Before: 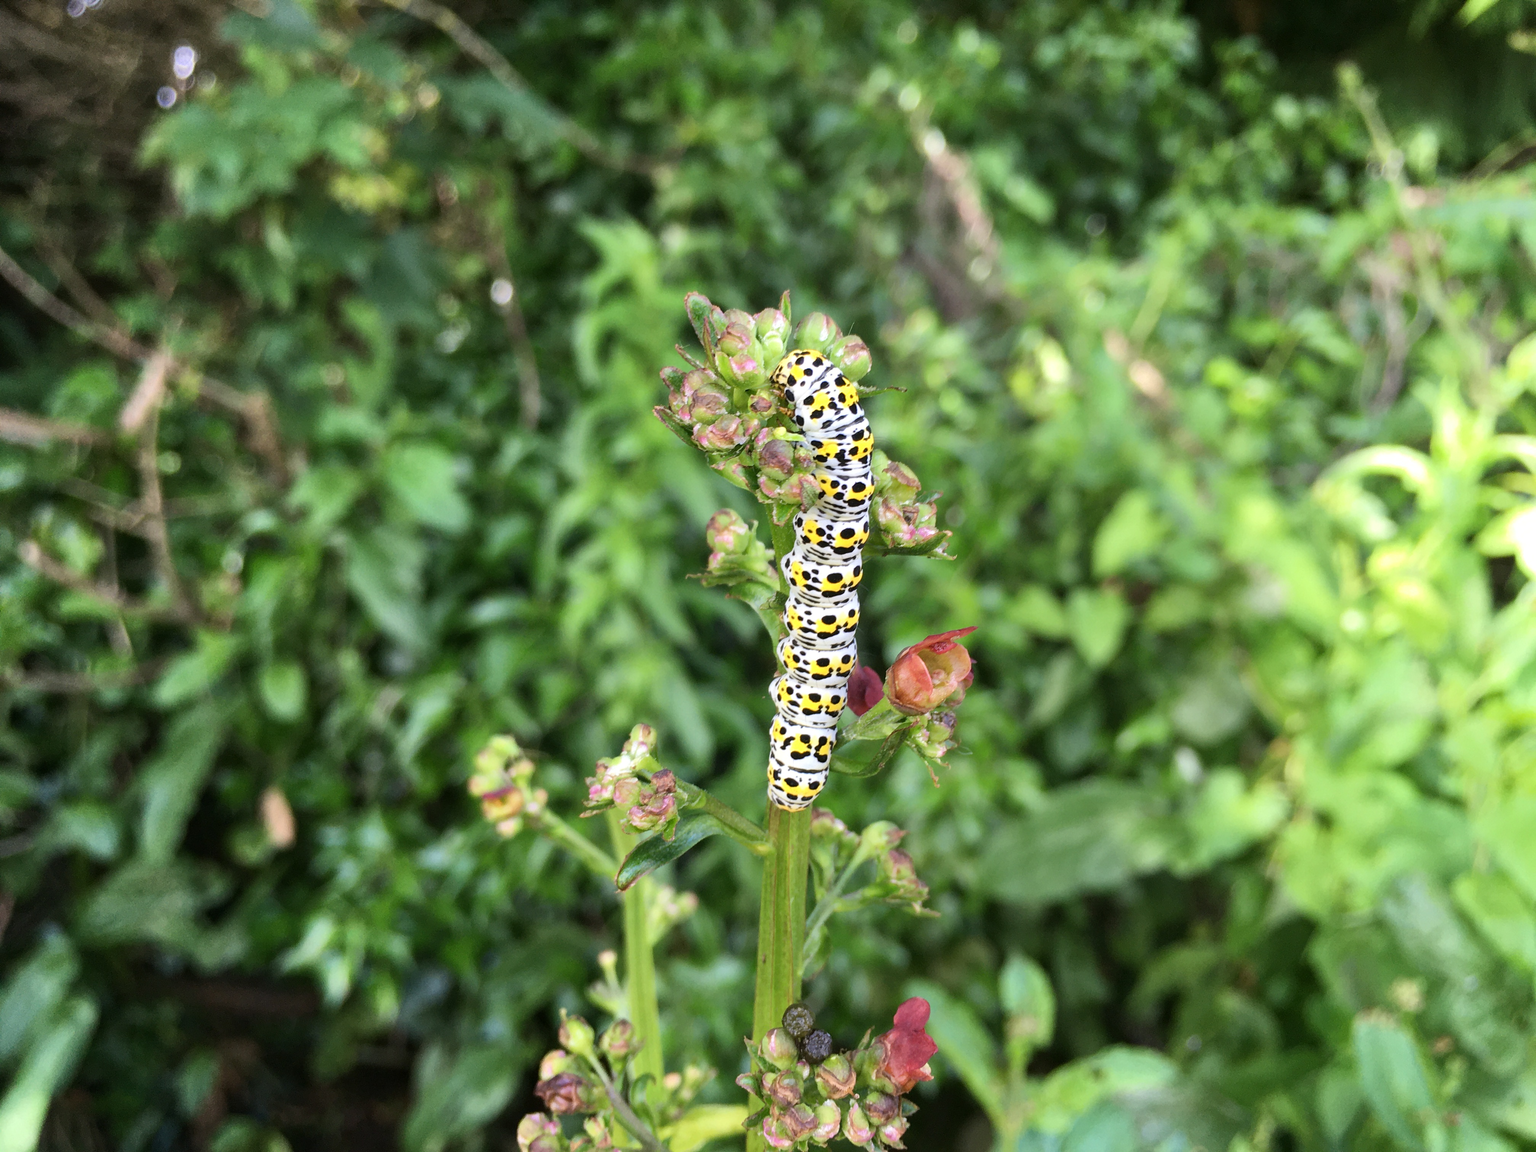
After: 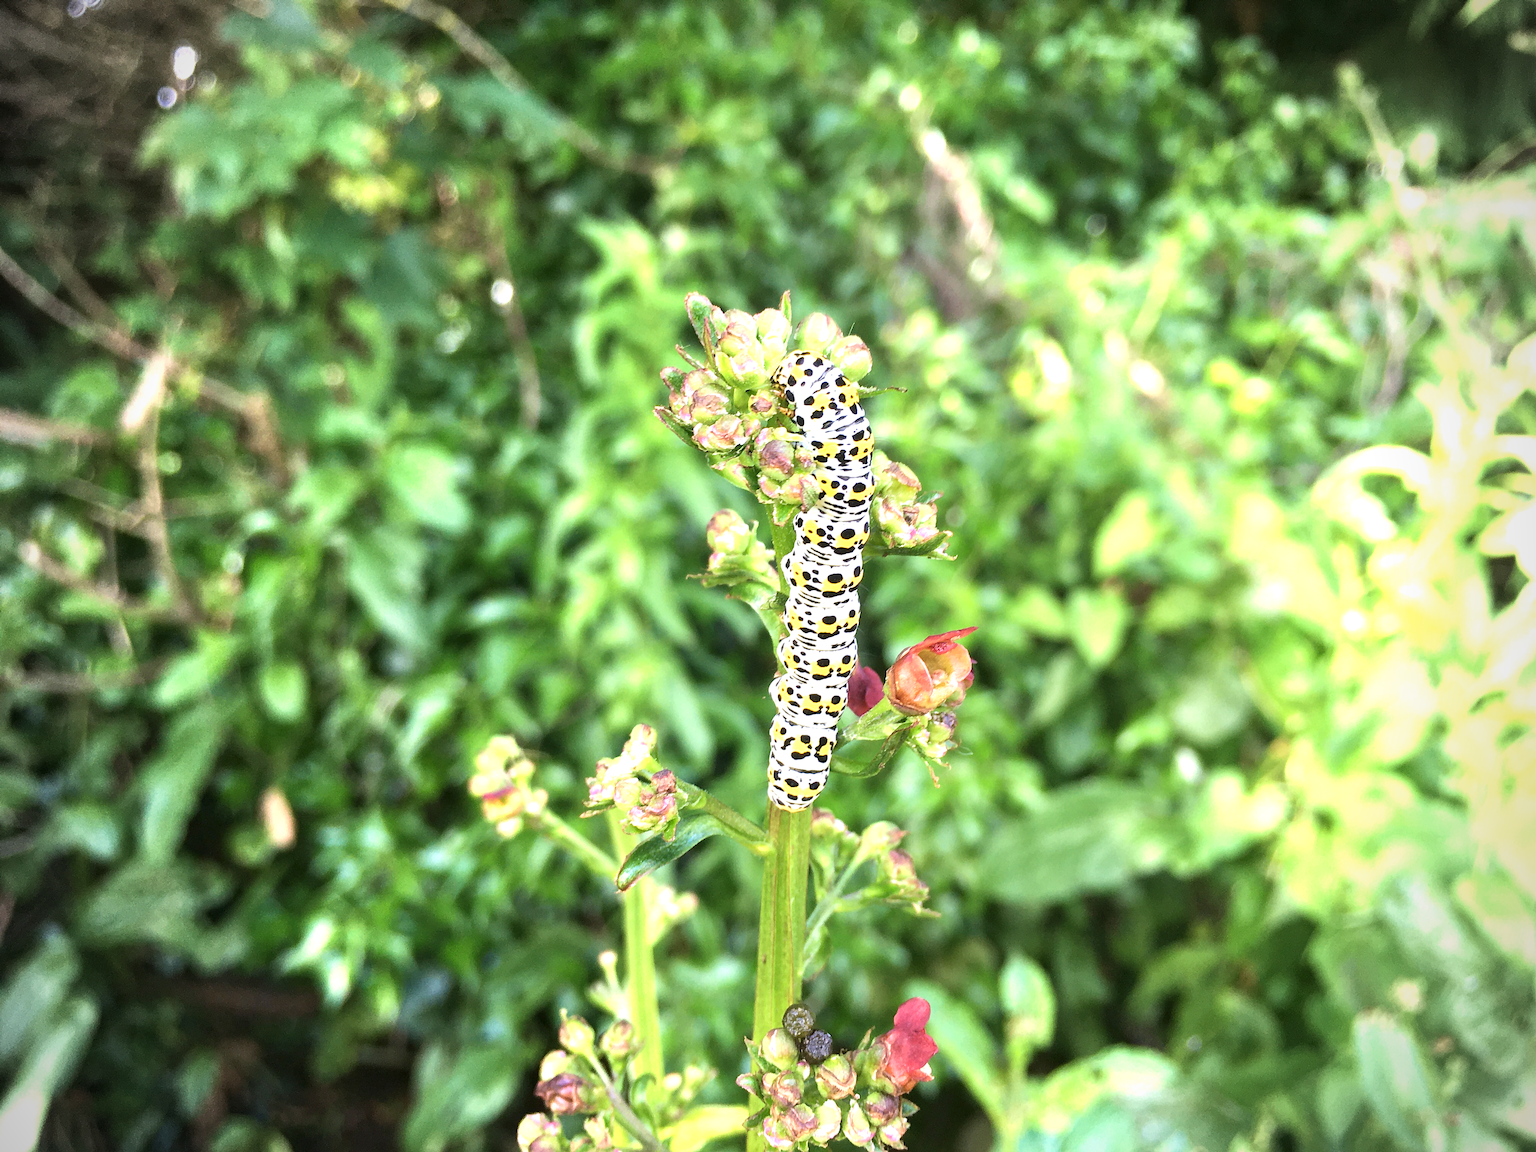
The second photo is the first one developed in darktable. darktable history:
vignetting: on, module defaults
exposure: black level correction 0, exposure 1 EV, compensate exposure bias true, compensate highlight preservation false
velvia: strength 15%
sharpen: radius 1.864, amount 0.398, threshold 1.271
